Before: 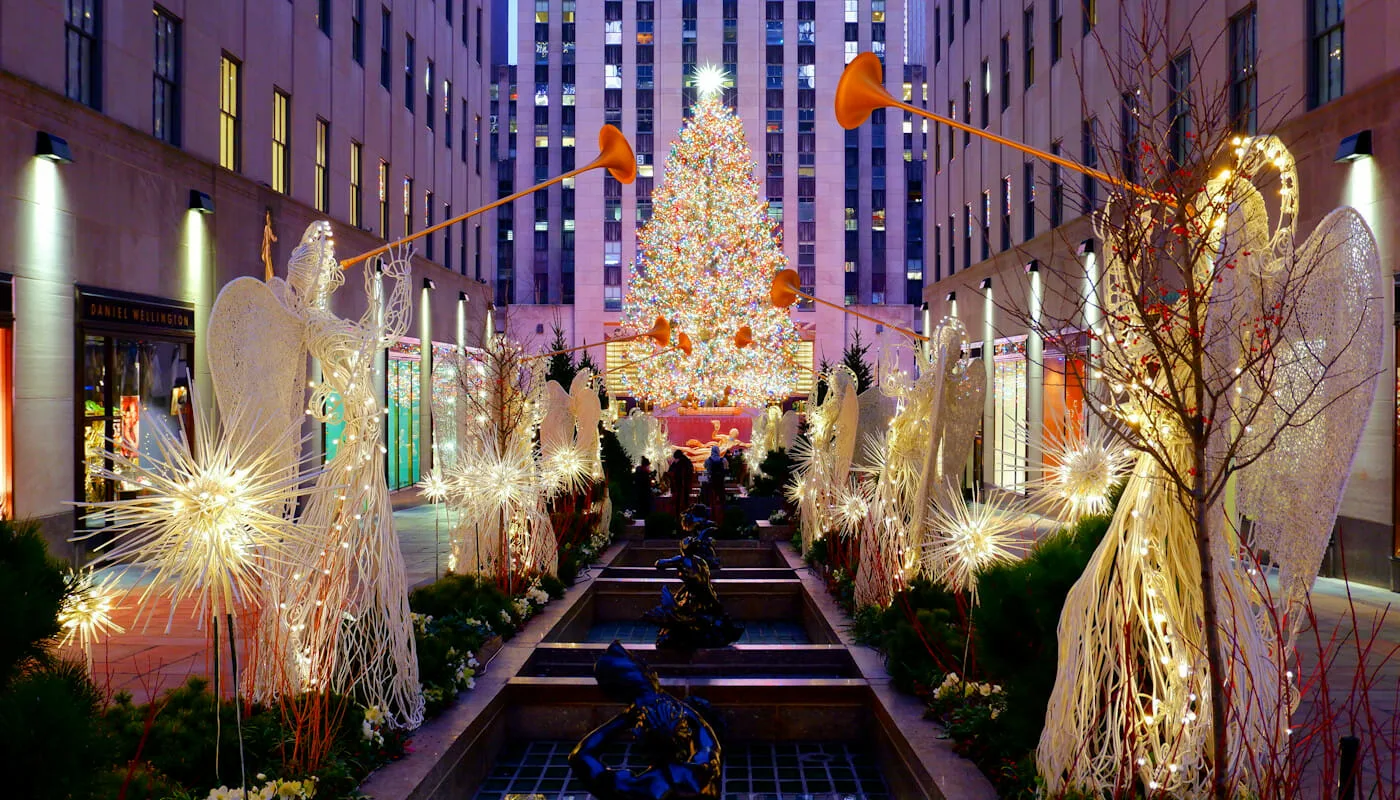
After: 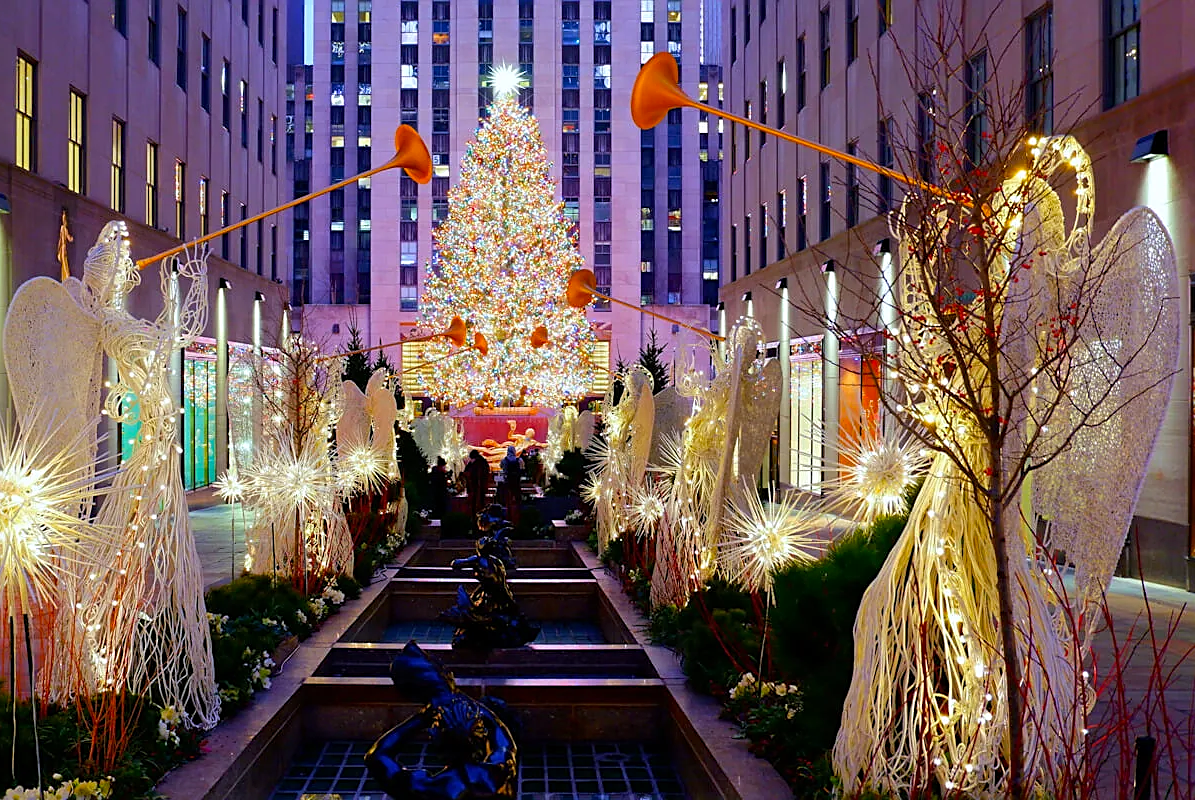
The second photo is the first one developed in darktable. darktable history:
white balance: red 0.976, blue 1.04
sharpen: on, module defaults
crop and rotate: left 14.584%
color balance: output saturation 110%
